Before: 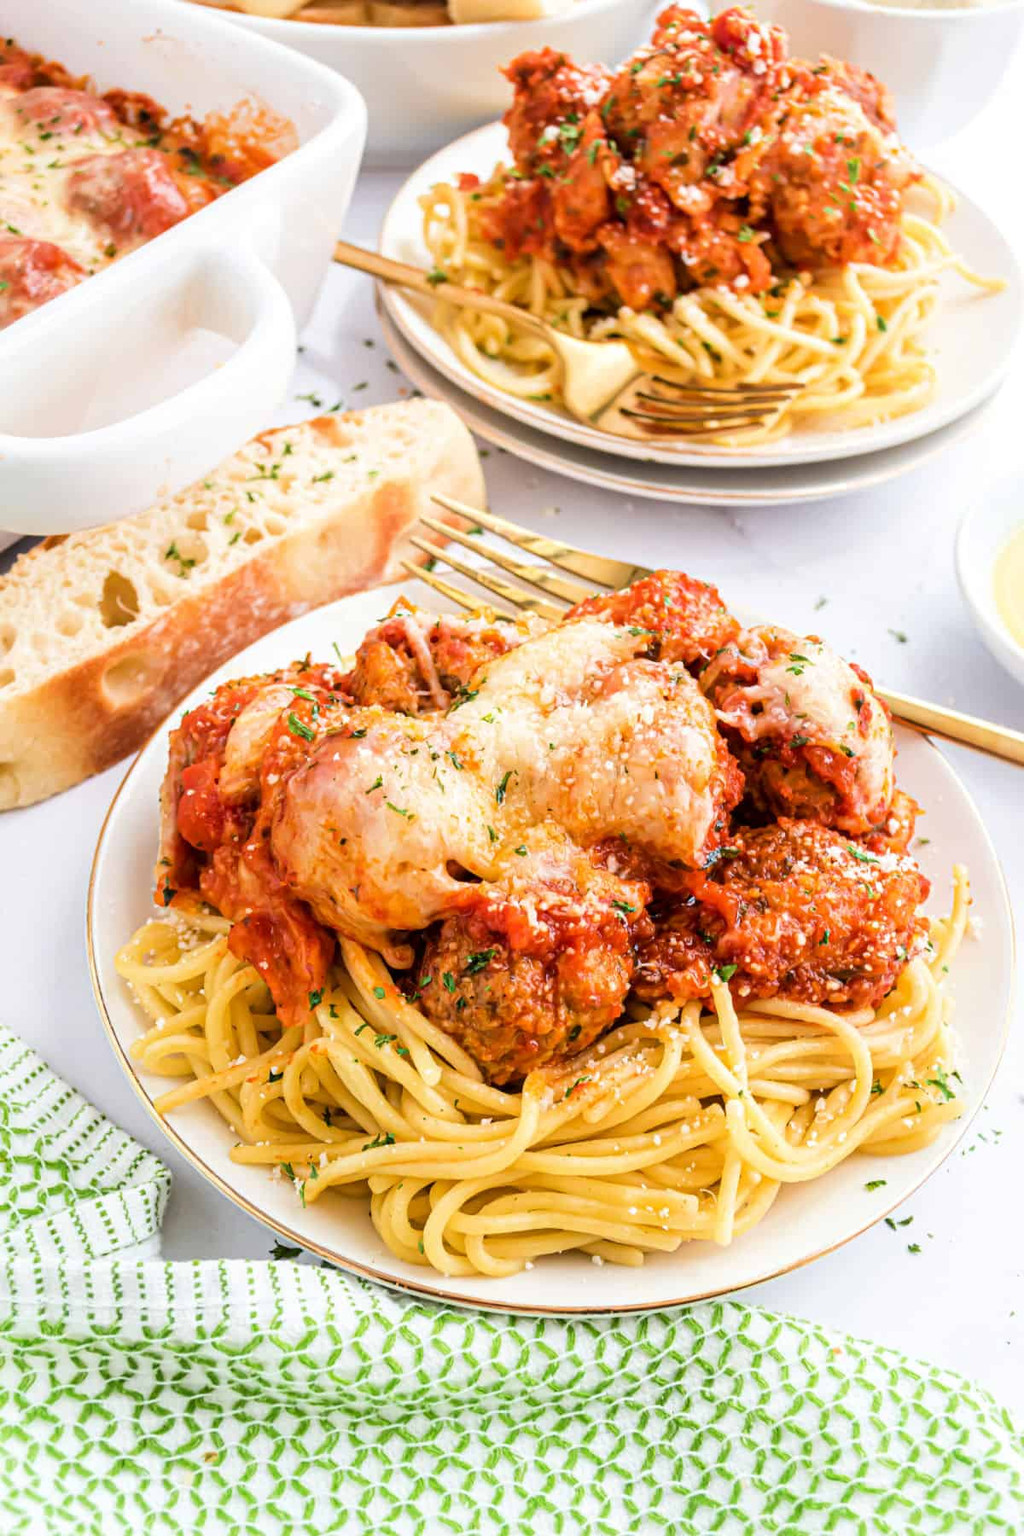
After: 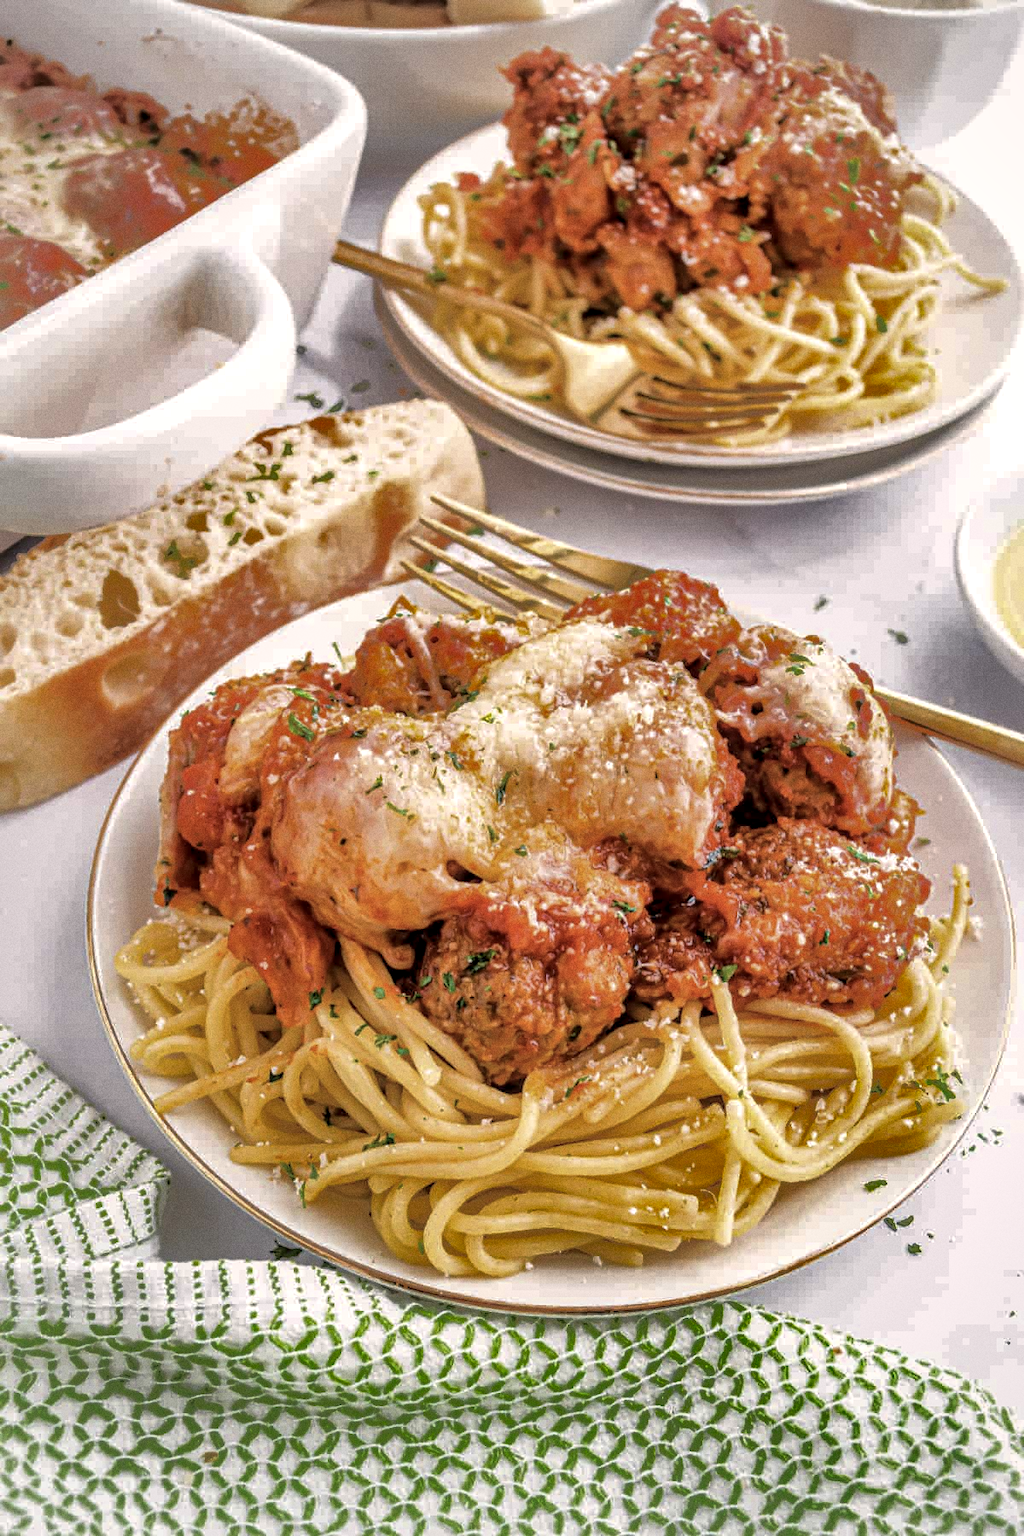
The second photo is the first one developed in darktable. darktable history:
shadows and highlights: shadows -19.91, highlights -73.15
local contrast: on, module defaults
color correction: highlights a* 5.59, highlights b* 5.24, saturation 0.68
grain: on, module defaults
vignetting: brightness -0.167
